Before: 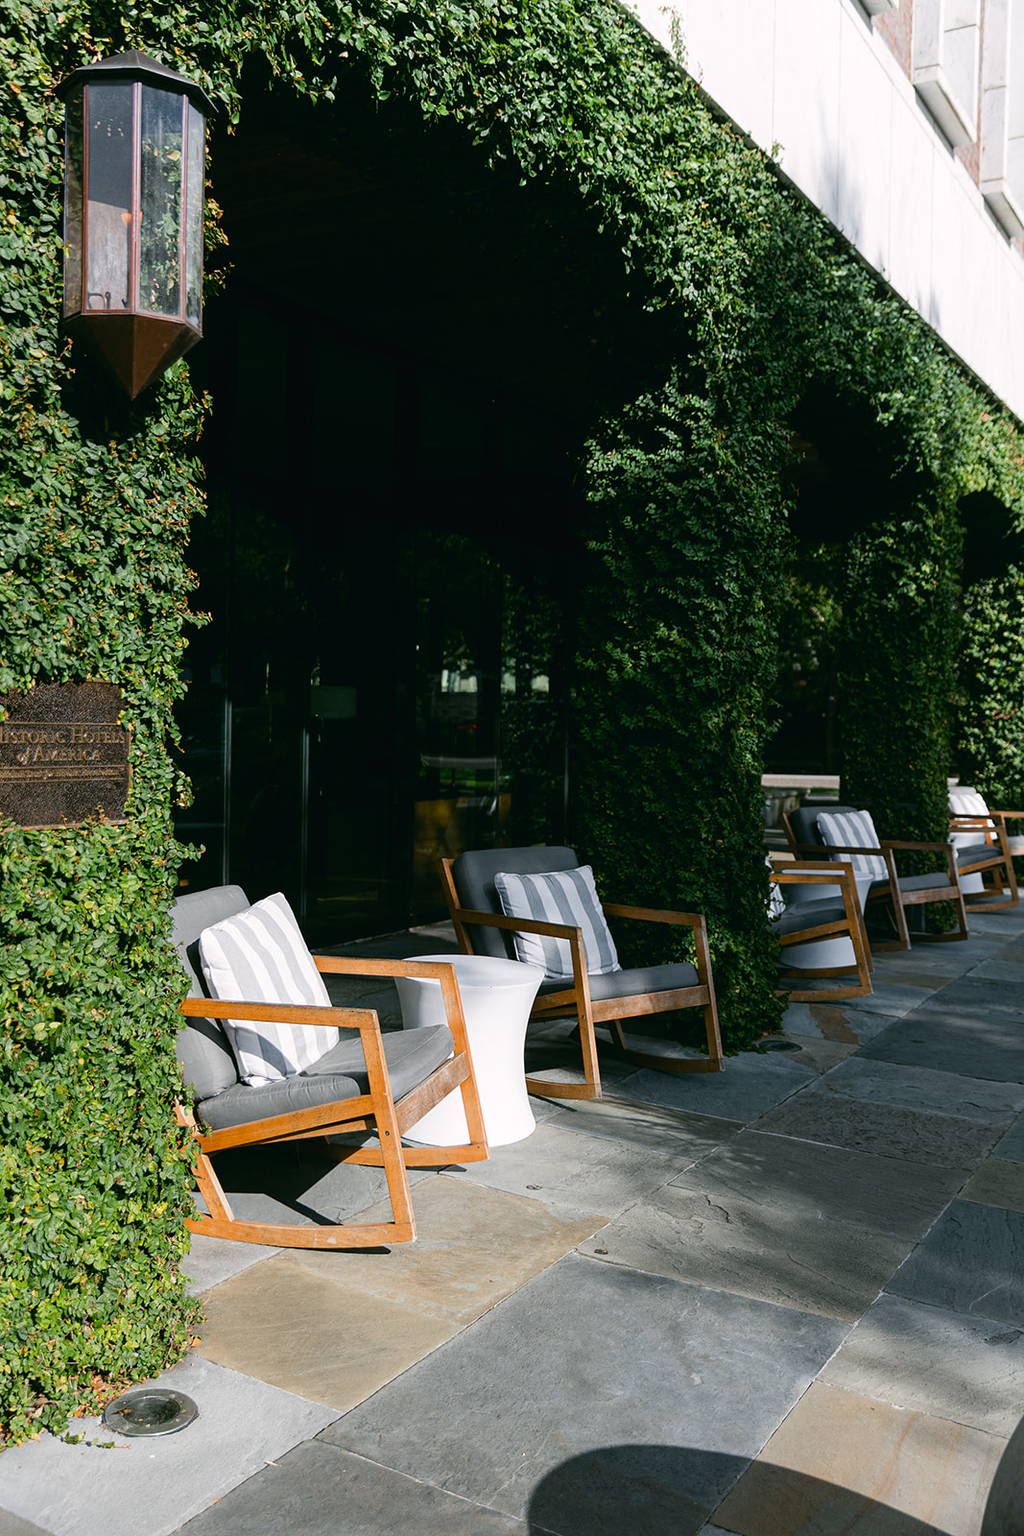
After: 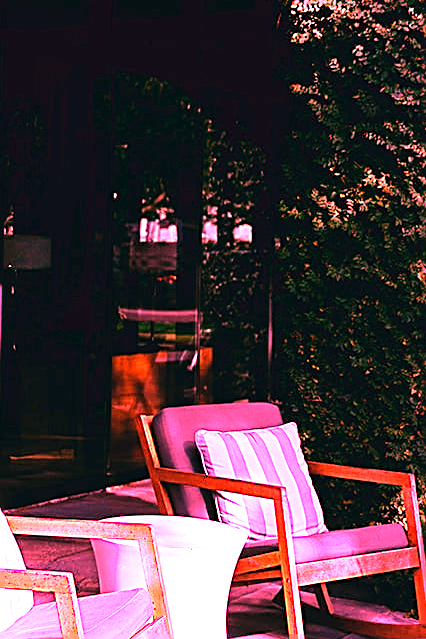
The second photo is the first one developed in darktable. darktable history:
sharpen: on, module defaults
exposure: exposure 0.6 EV, compensate highlight preservation false
crop: left 30%, top 30%, right 30%, bottom 30%
white balance: red 4.26, blue 1.802
